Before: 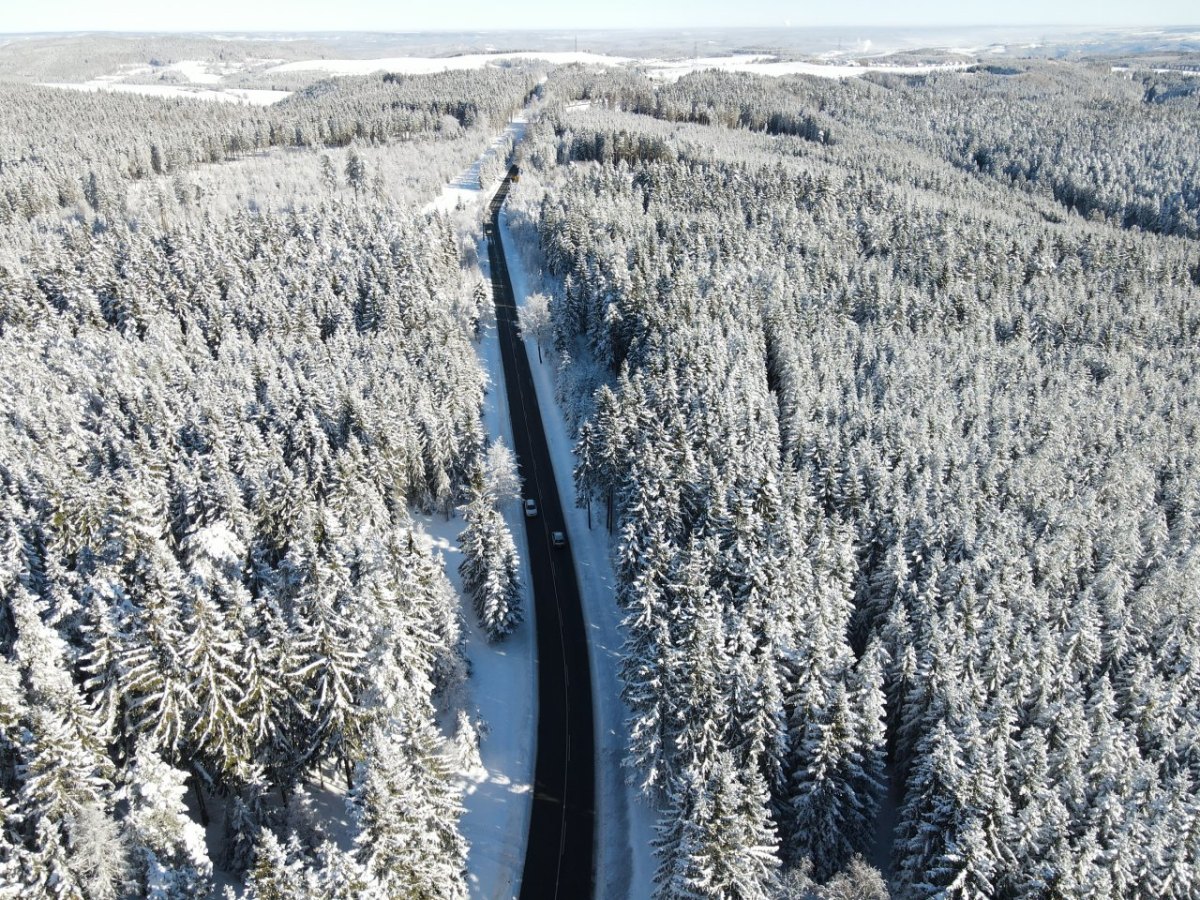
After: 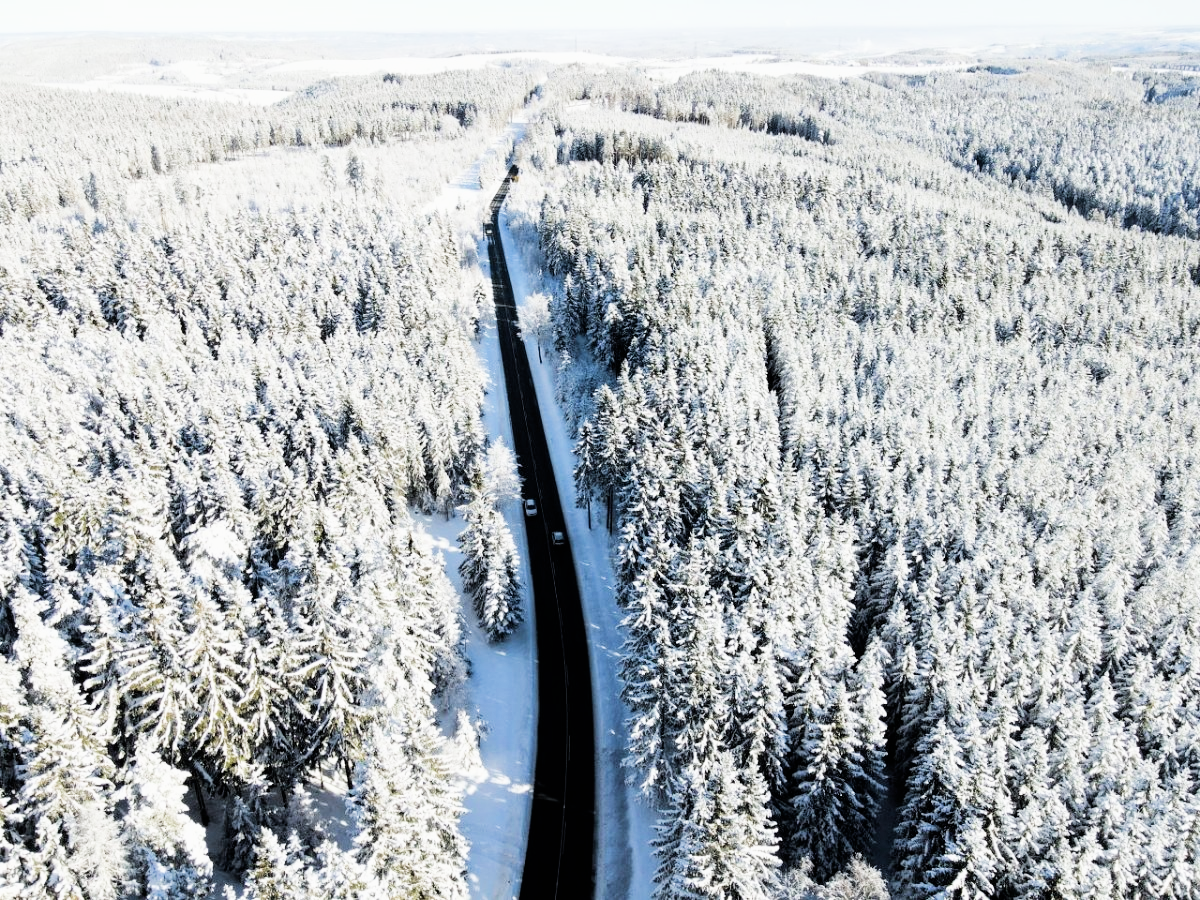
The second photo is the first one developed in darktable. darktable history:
exposure: exposure 1.001 EV, compensate exposure bias true, compensate highlight preservation false
filmic rgb: black relative exposure -5.11 EV, white relative exposure 3.98 EV, hardness 2.88, contrast 1.4, highlights saturation mix -29.79%
